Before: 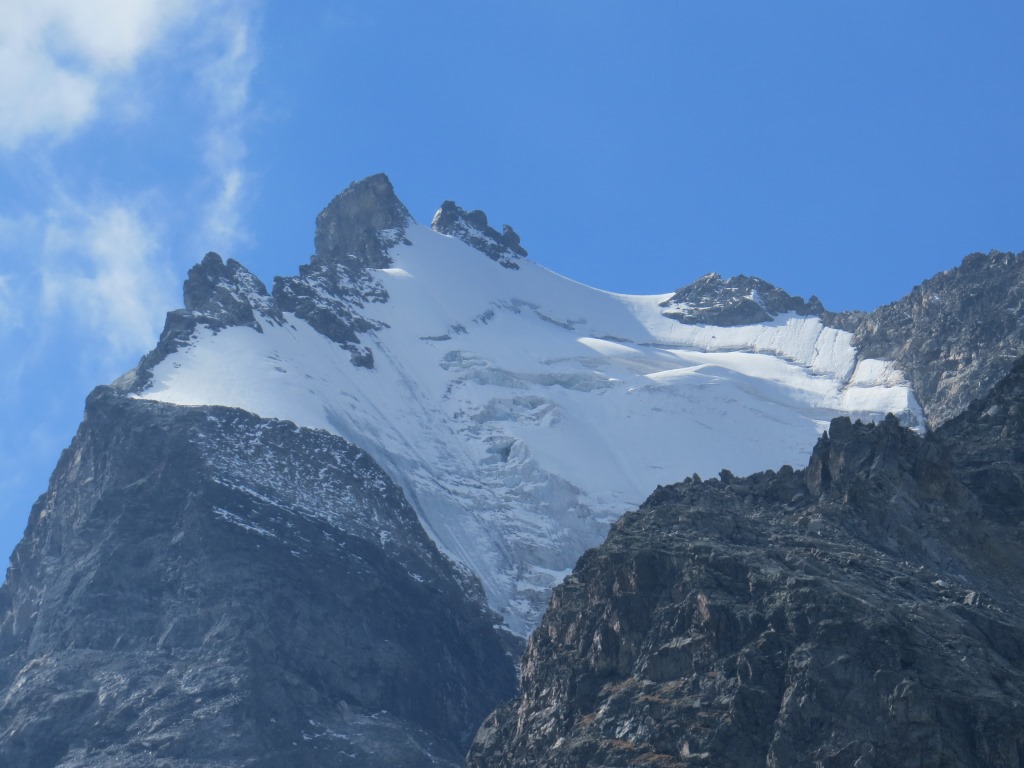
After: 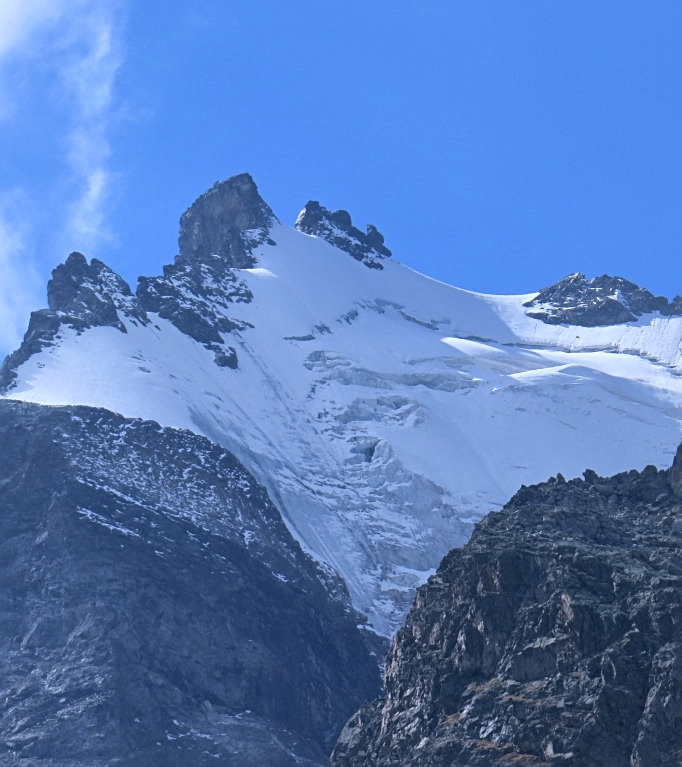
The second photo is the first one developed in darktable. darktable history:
white balance: red 0.967, blue 1.119, emerald 0.756
crop and rotate: left 13.342%, right 19.991%
local contrast: mode bilateral grid, contrast 20, coarseness 50, detail 132%, midtone range 0.2
sharpen: radius 2.167, amount 0.381, threshold 0
